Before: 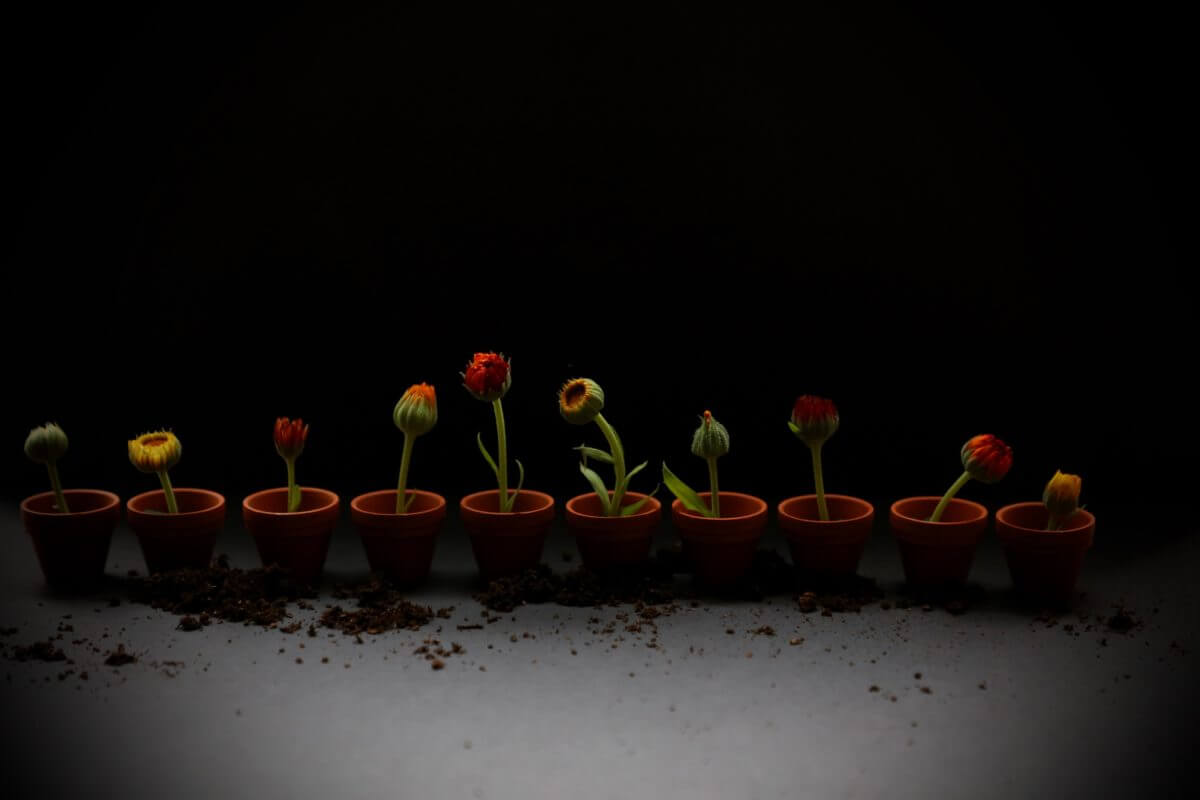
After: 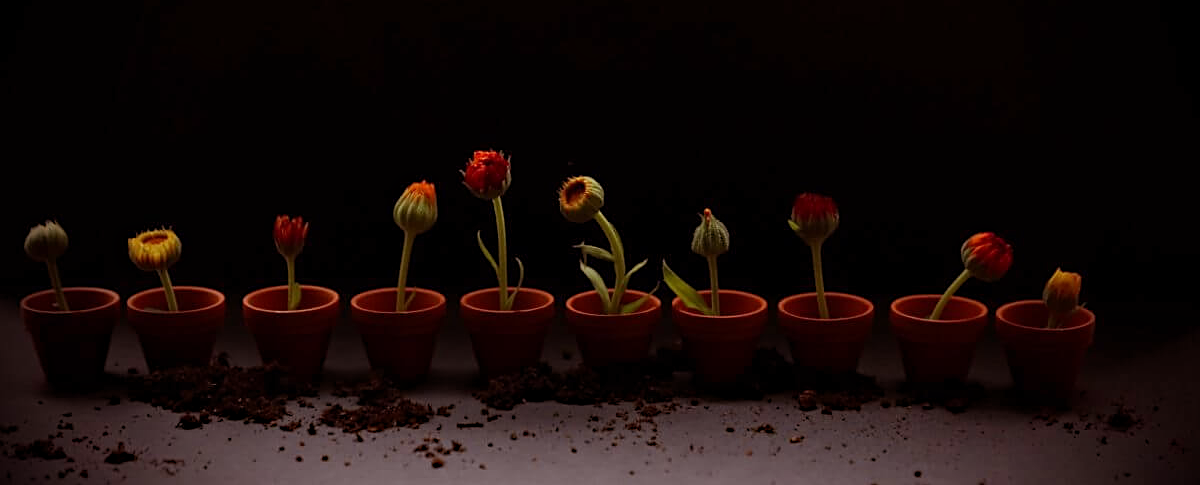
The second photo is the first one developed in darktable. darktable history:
graduated density: rotation -180°, offset 27.42
crop and rotate: top 25.357%, bottom 13.942%
rgb levels: mode RGB, independent channels, levels [[0, 0.474, 1], [0, 0.5, 1], [0, 0.5, 1]]
haze removal: compatibility mode true, adaptive false
sharpen: on, module defaults
